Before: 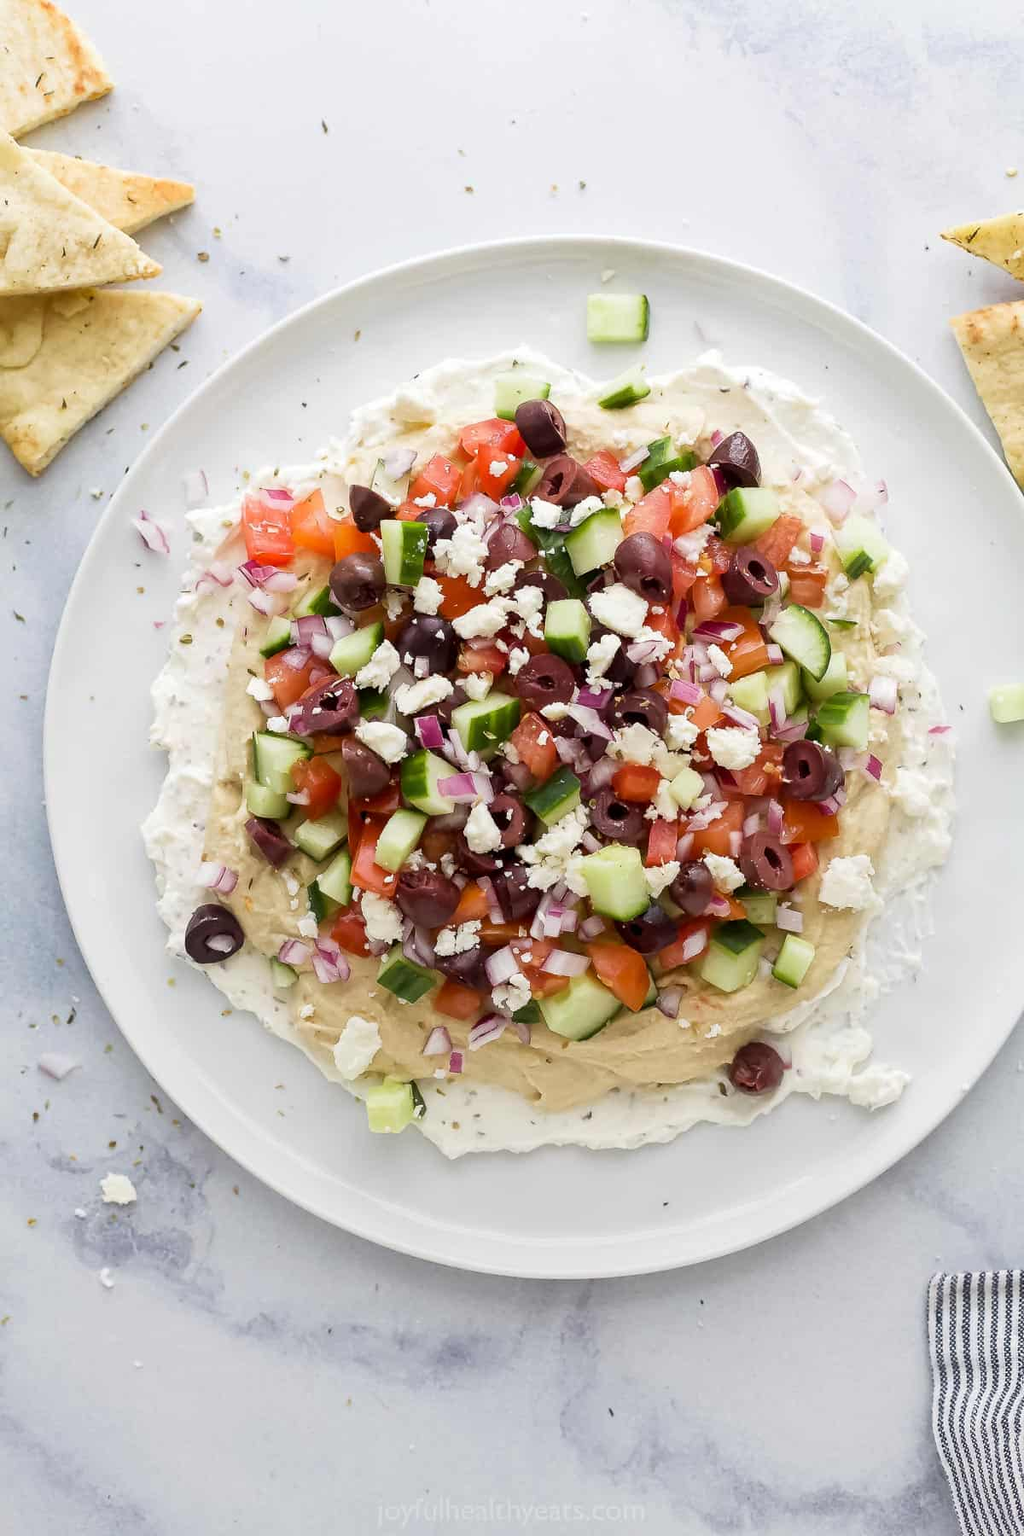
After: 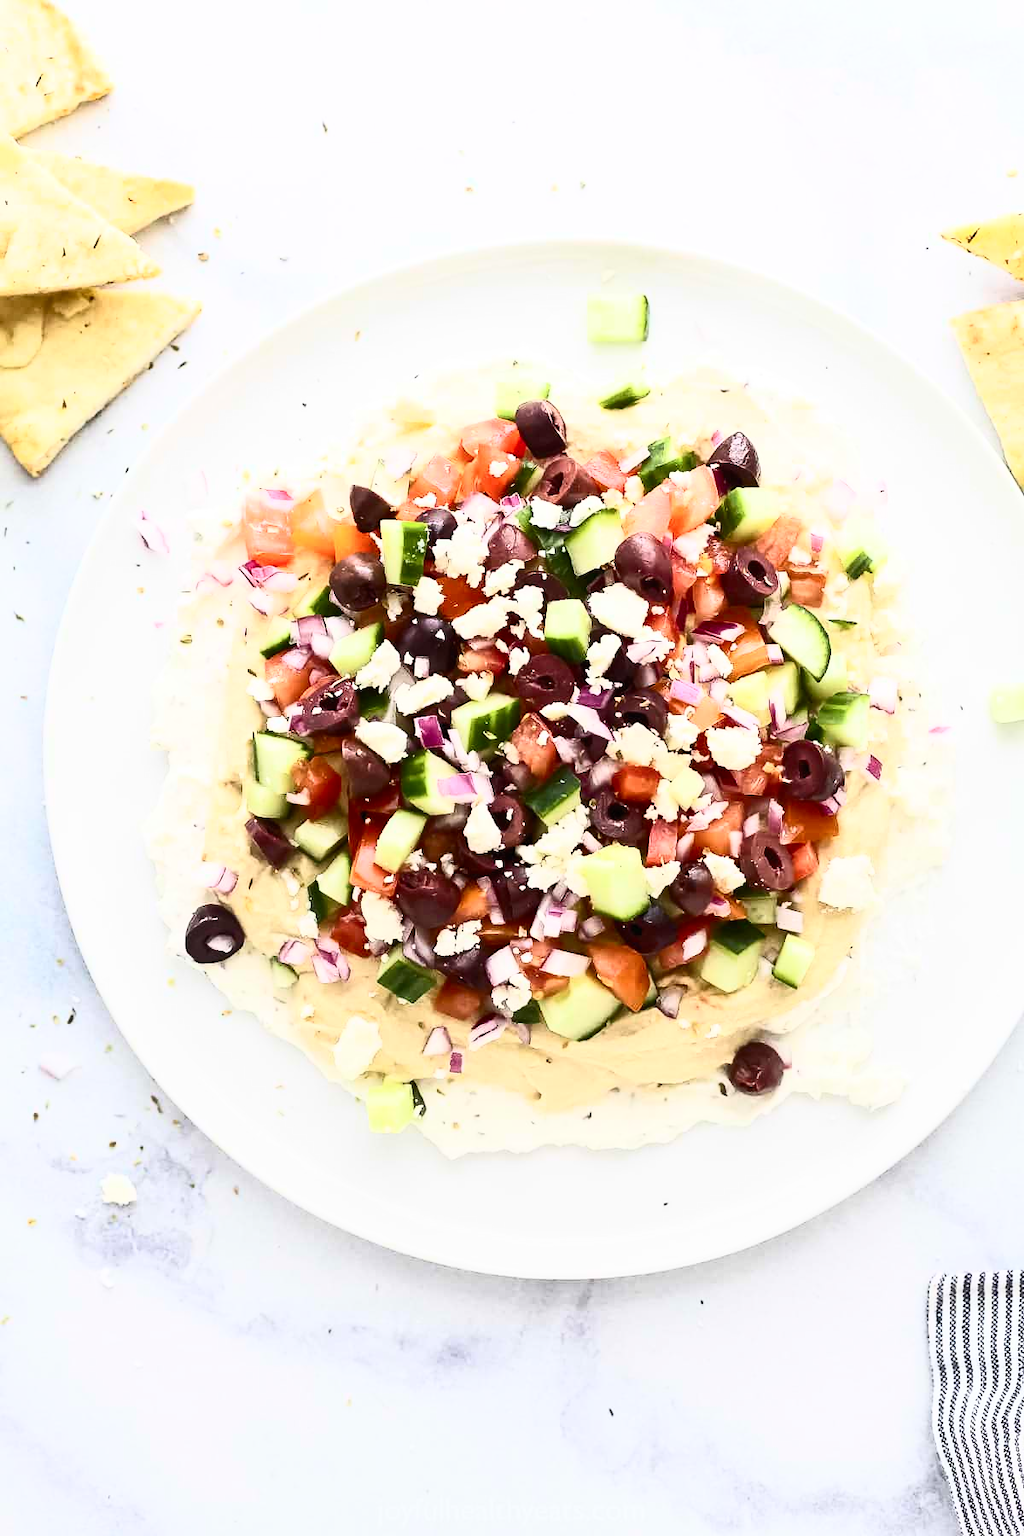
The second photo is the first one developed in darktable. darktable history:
contrast brightness saturation: contrast 0.609, brightness 0.357, saturation 0.142
